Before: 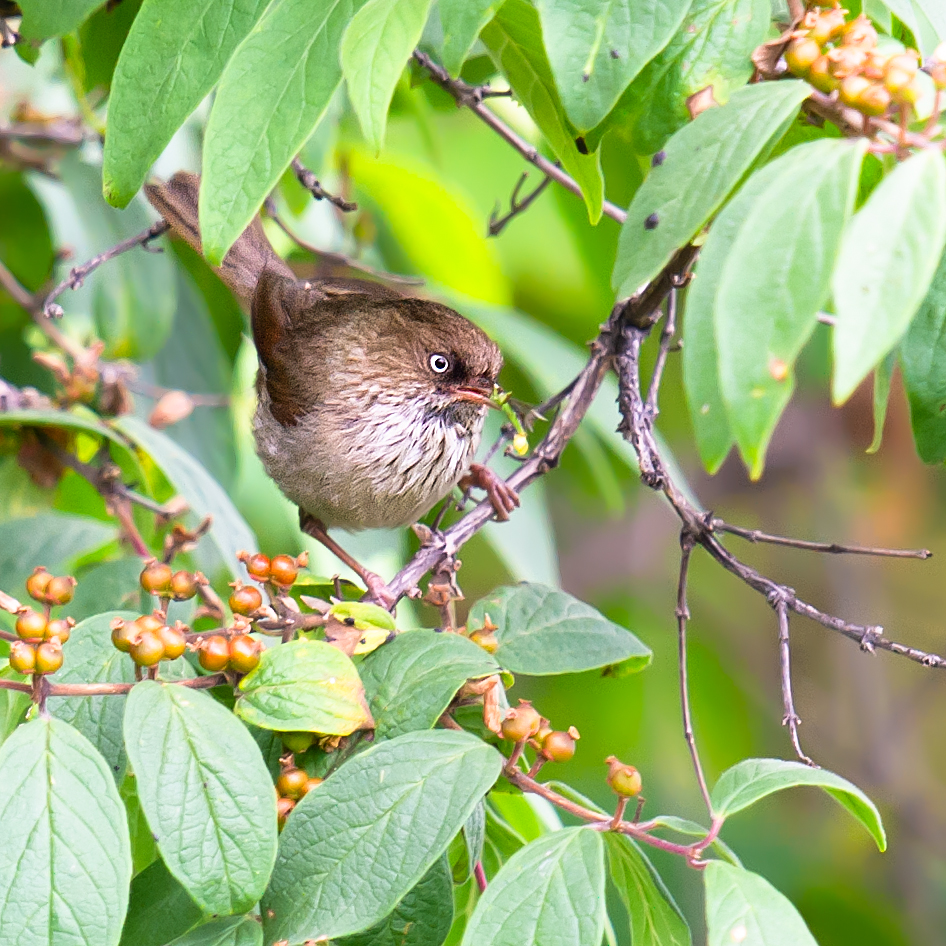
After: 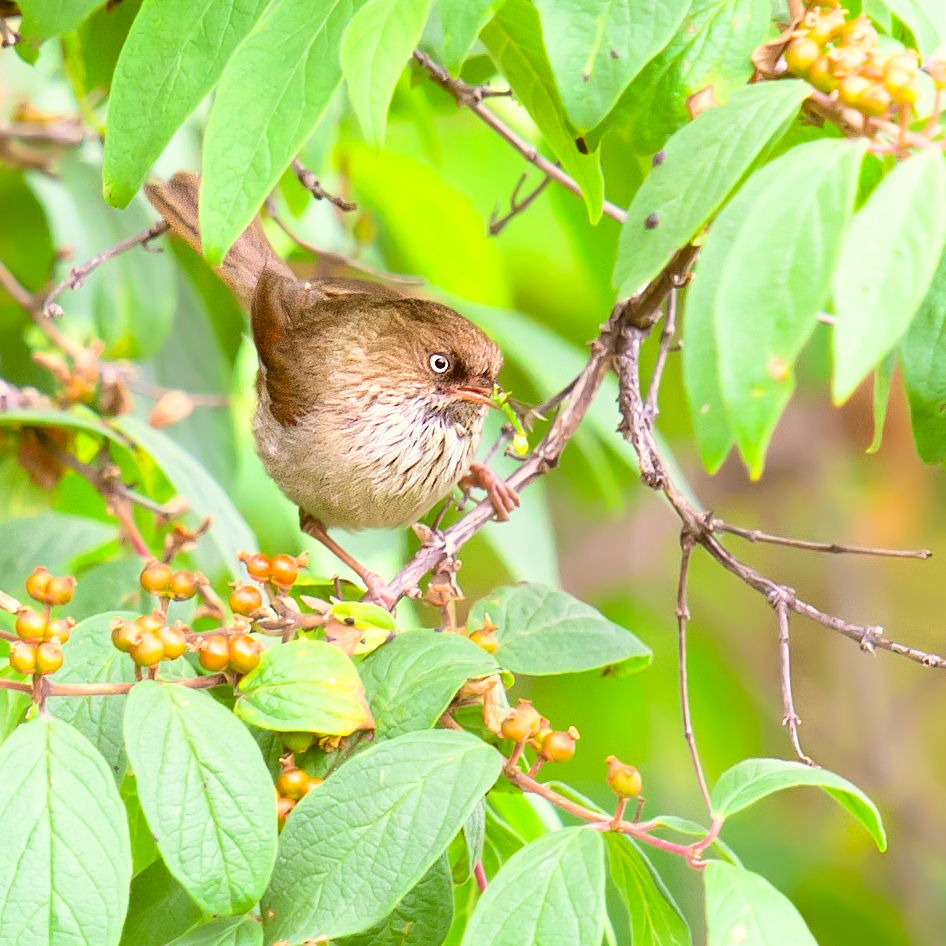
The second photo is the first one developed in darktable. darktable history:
color correction: highlights a* -5.58, highlights b* 9.8, shadows a* 9.6, shadows b* 24.54
contrast brightness saturation: contrast 0.104, brightness 0.298, saturation 0.148
